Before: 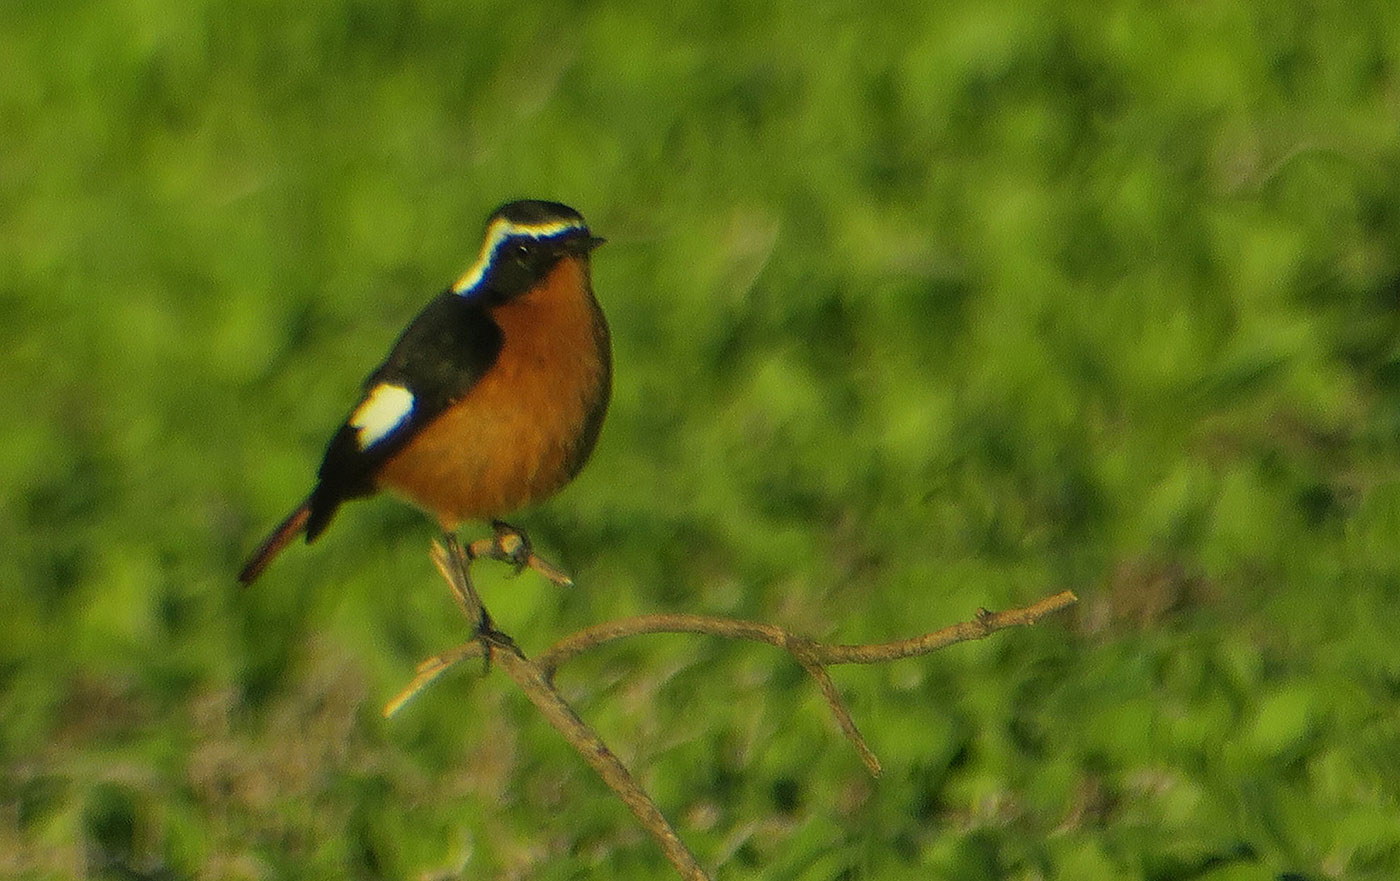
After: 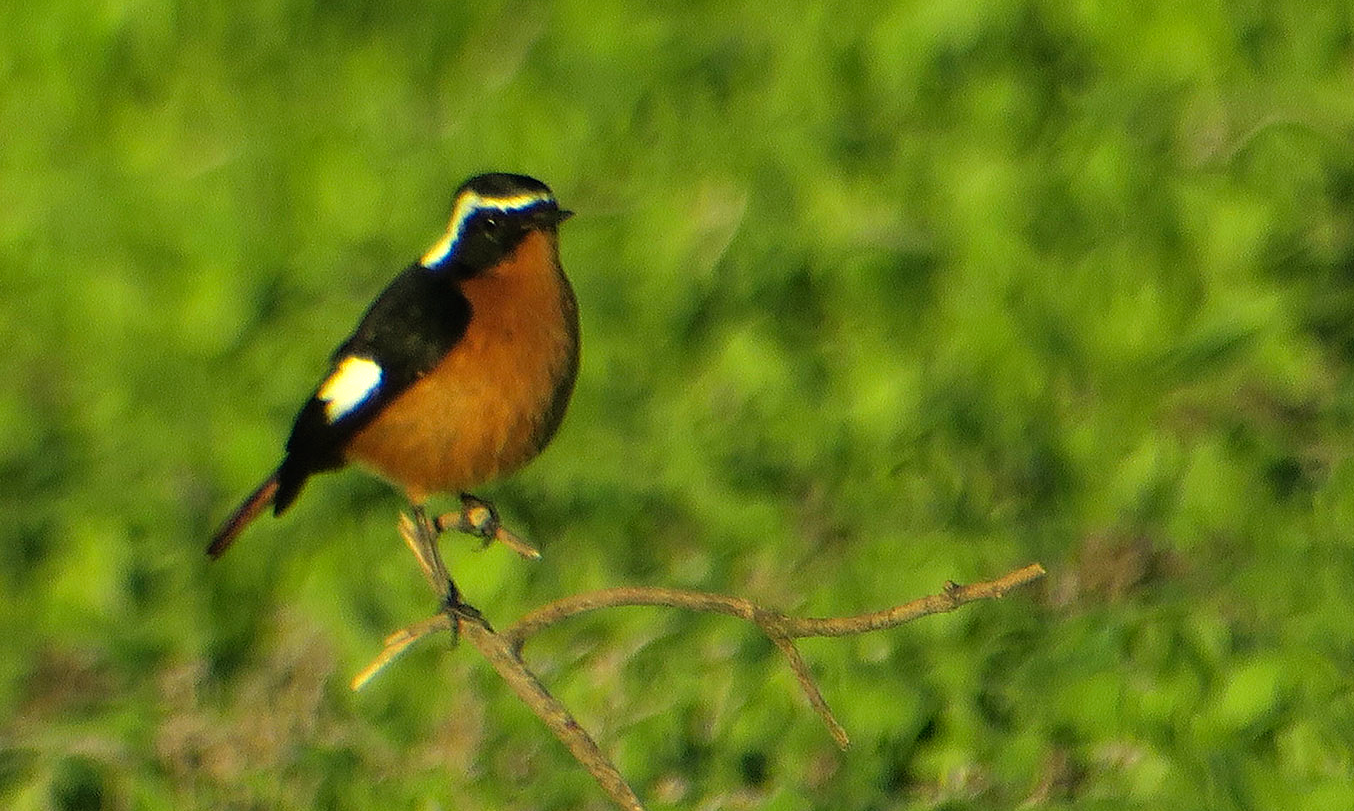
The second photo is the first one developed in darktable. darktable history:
tone equalizer: -8 EV -0.779 EV, -7 EV -0.668 EV, -6 EV -0.565 EV, -5 EV -0.373 EV, -3 EV 0.372 EV, -2 EV 0.6 EV, -1 EV 0.691 EV, +0 EV 0.732 EV
haze removal: adaptive false
crop: left 2.288%, top 3.106%, right 0.964%, bottom 4.829%
